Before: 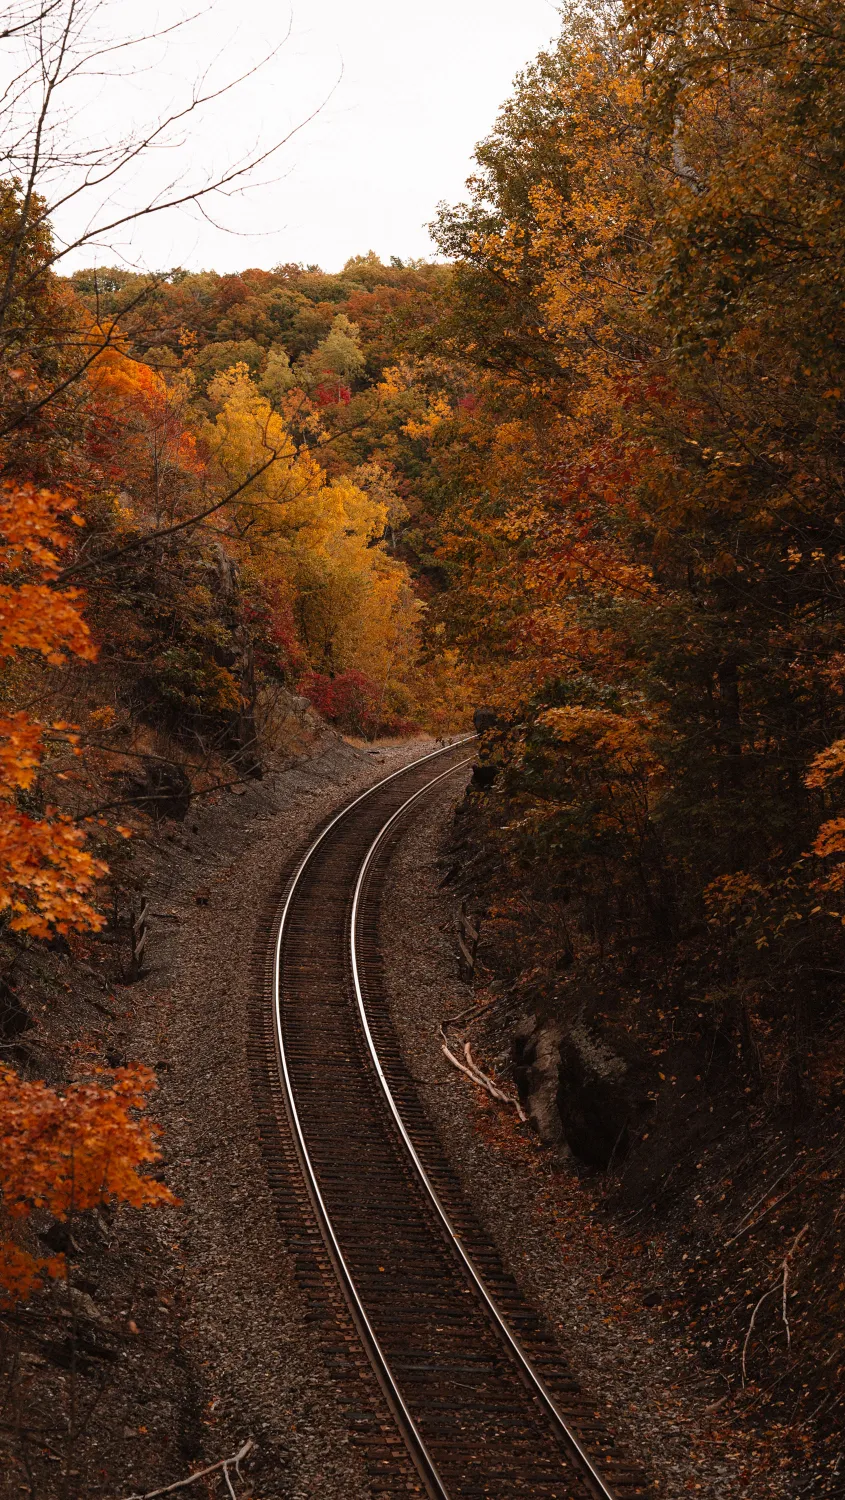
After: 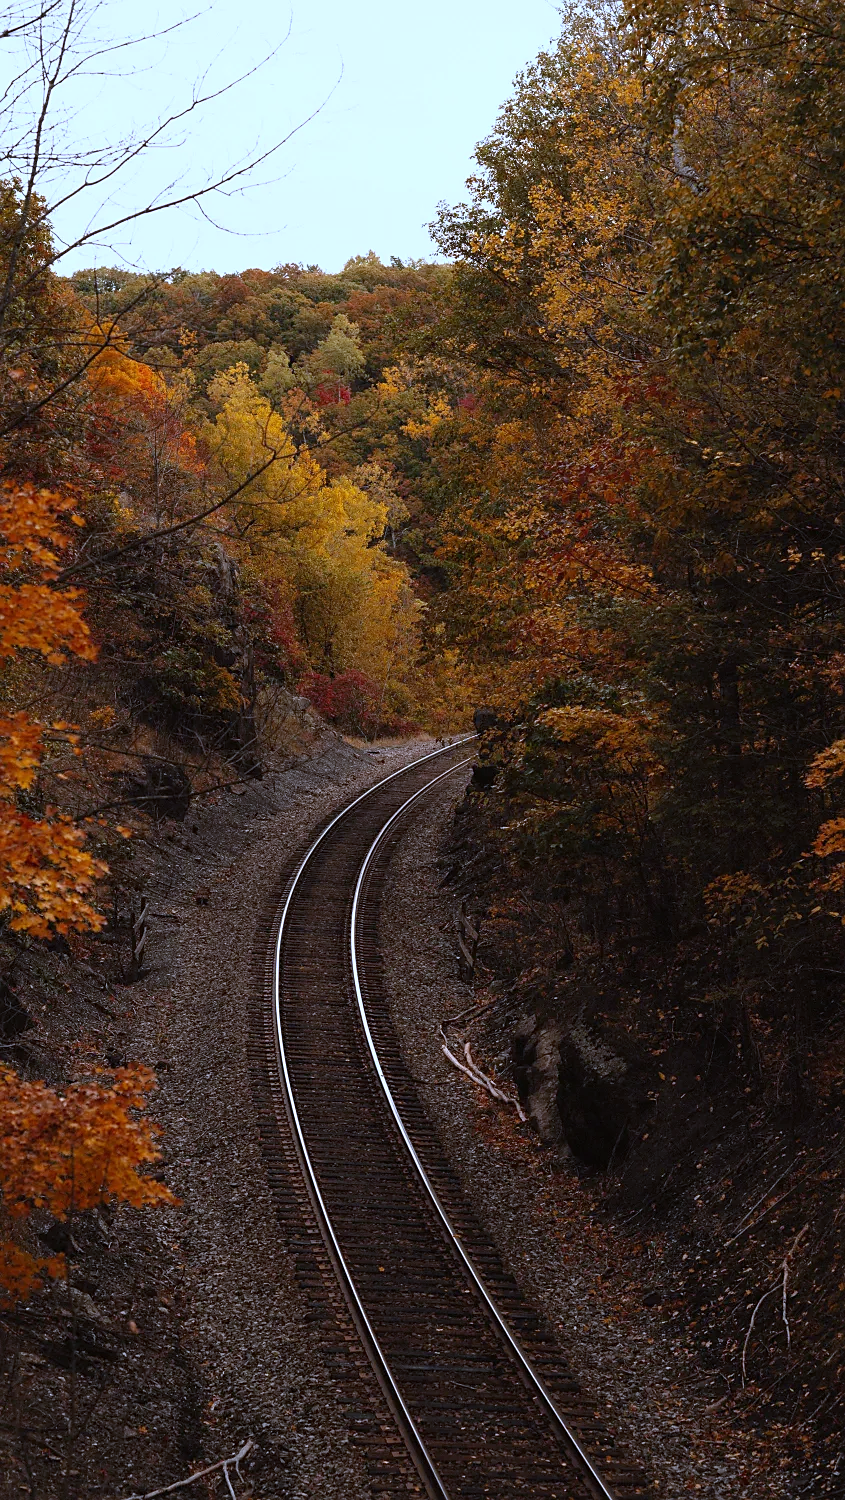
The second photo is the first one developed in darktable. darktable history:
sharpen: radius 1.559, amount 0.373, threshold 1.271
white balance: red 0.871, blue 1.249
